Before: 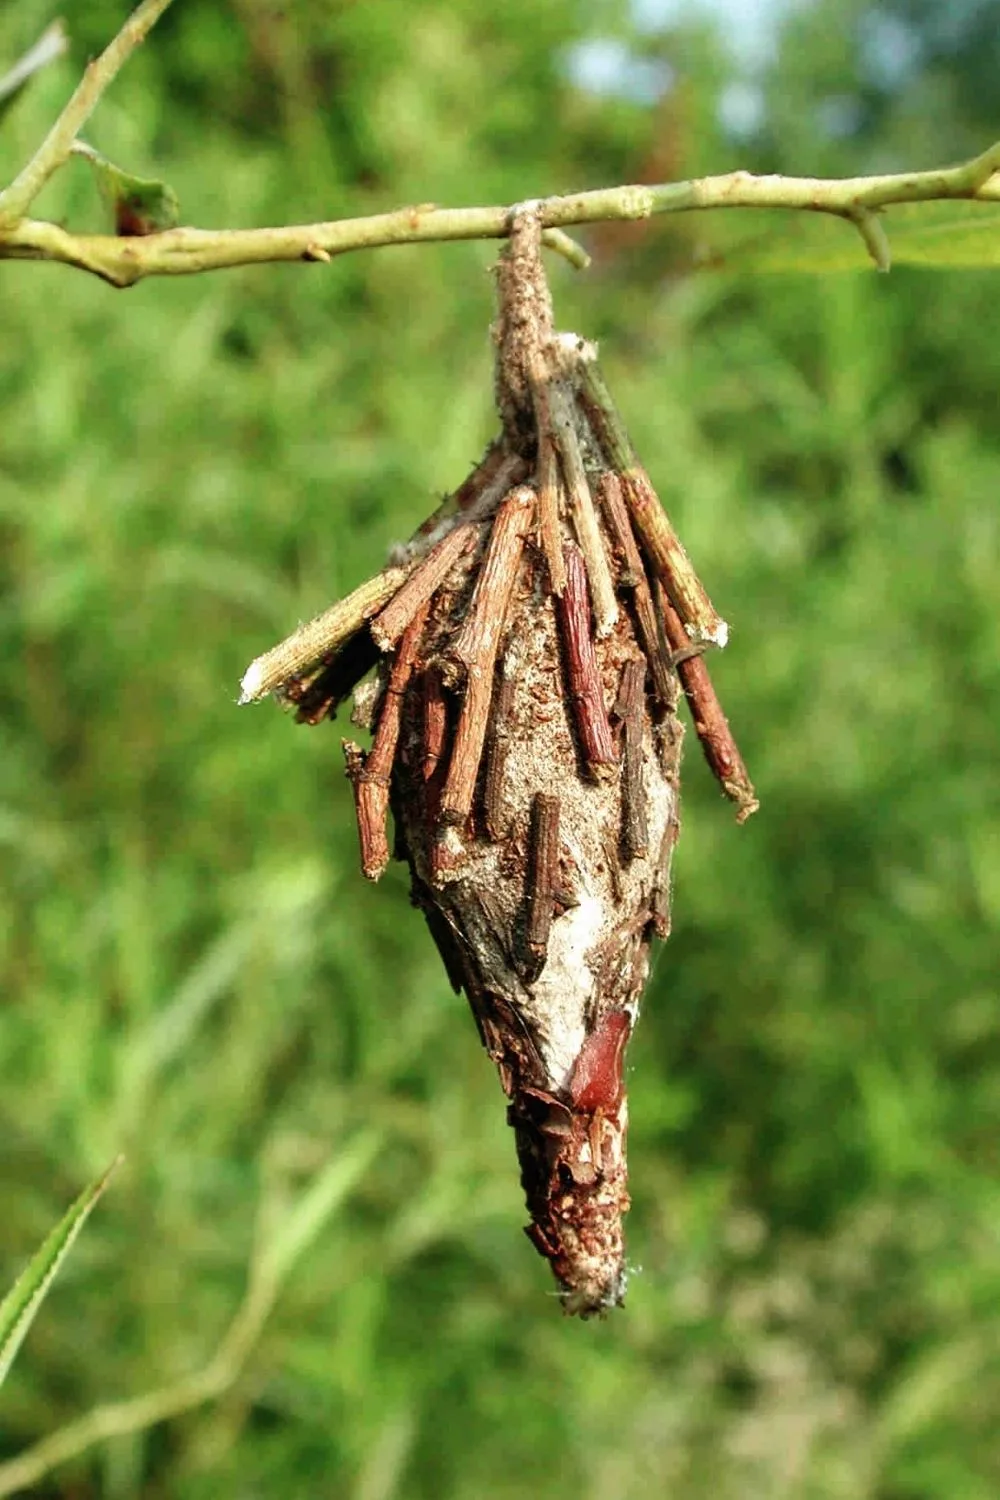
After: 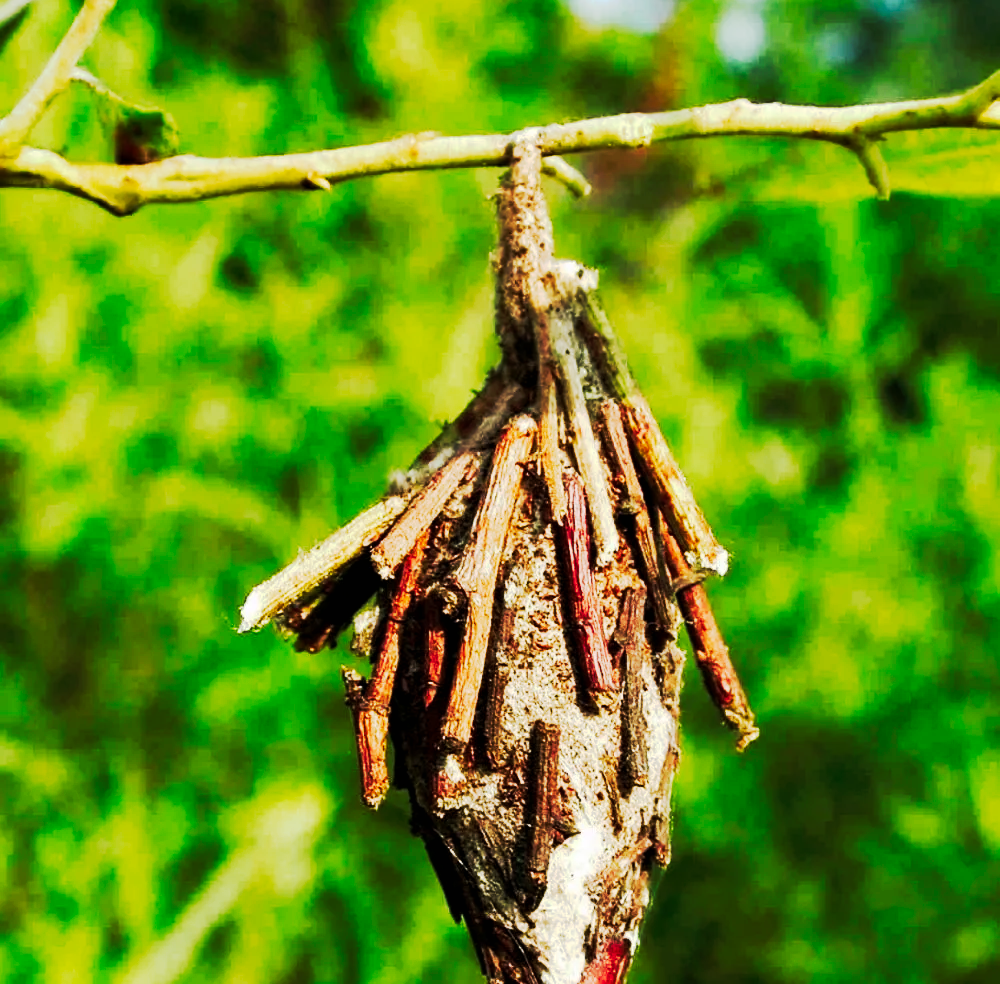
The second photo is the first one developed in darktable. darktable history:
crop and rotate: top 4.848%, bottom 29.503%
tone curve: curves: ch0 [(0, 0) (0.003, 0.002) (0.011, 0.002) (0.025, 0.002) (0.044, 0.007) (0.069, 0.014) (0.1, 0.026) (0.136, 0.04) (0.177, 0.061) (0.224, 0.1) (0.277, 0.151) (0.335, 0.198) (0.399, 0.272) (0.468, 0.387) (0.543, 0.553) (0.623, 0.716) (0.709, 0.8) (0.801, 0.855) (0.898, 0.897) (1, 1)], preserve colors none
